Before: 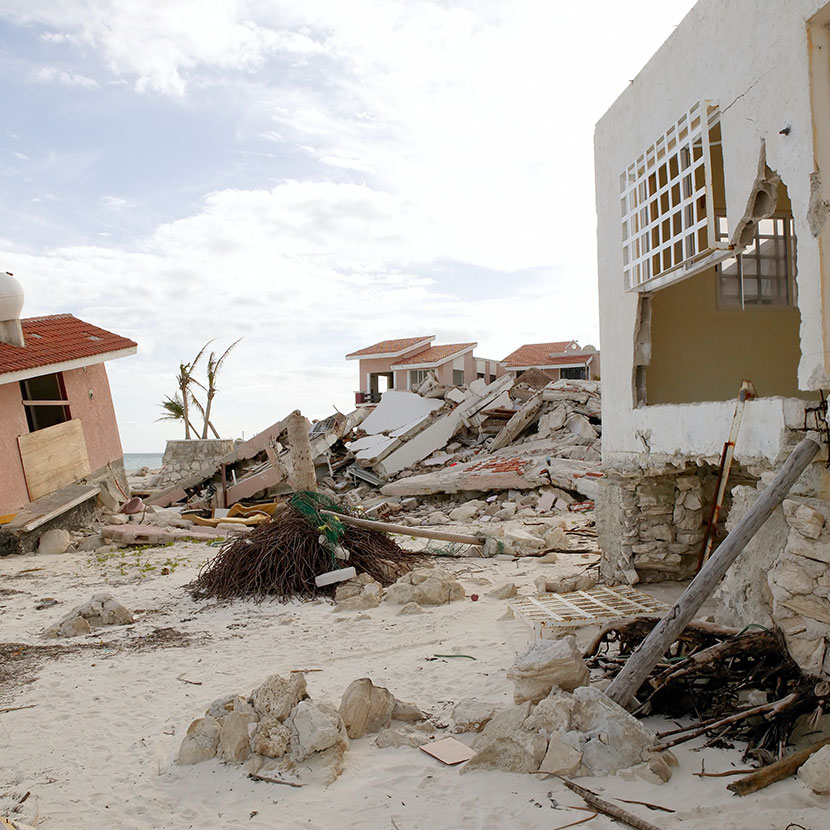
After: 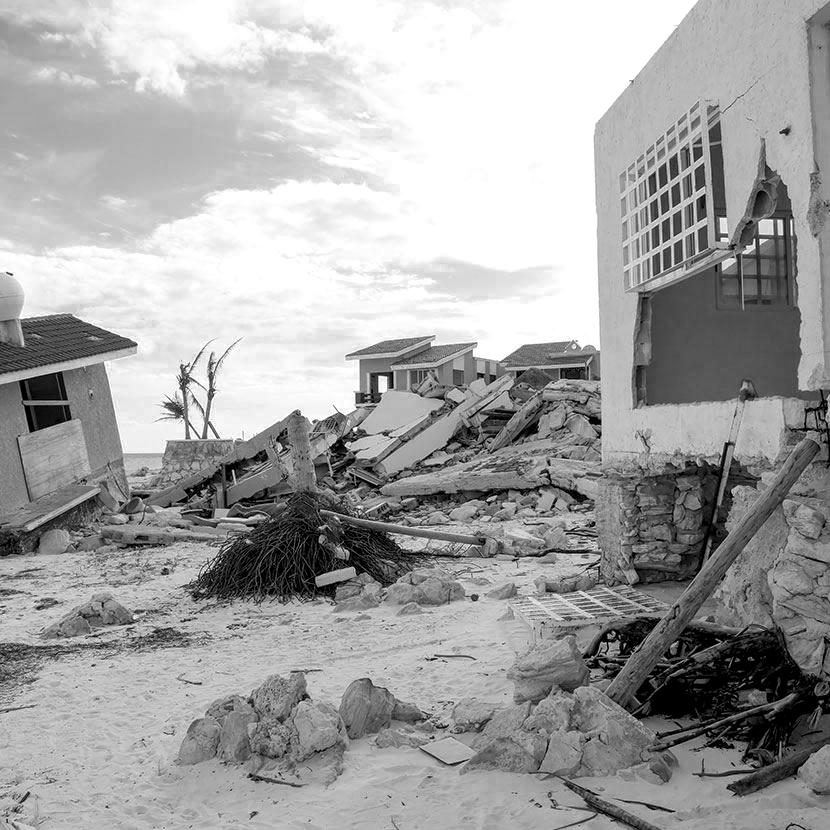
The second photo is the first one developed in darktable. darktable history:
local contrast: detail 130%
color balance rgb: linear chroma grading › global chroma 15%, perceptual saturation grading › global saturation 30%
color zones: curves: ch0 [(0.002, 0.593) (0.143, 0.417) (0.285, 0.541) (0.455, 0.289) (0.608, 0.327) (0.727, 0.283) (0.869, 0.571) (1, 0.603)]; ch1 [(0, 0) (0.143, 0) (0.286, 0) (0.429, 0) (0.571, 0) (0.714, 0) (0.857, 0)]
